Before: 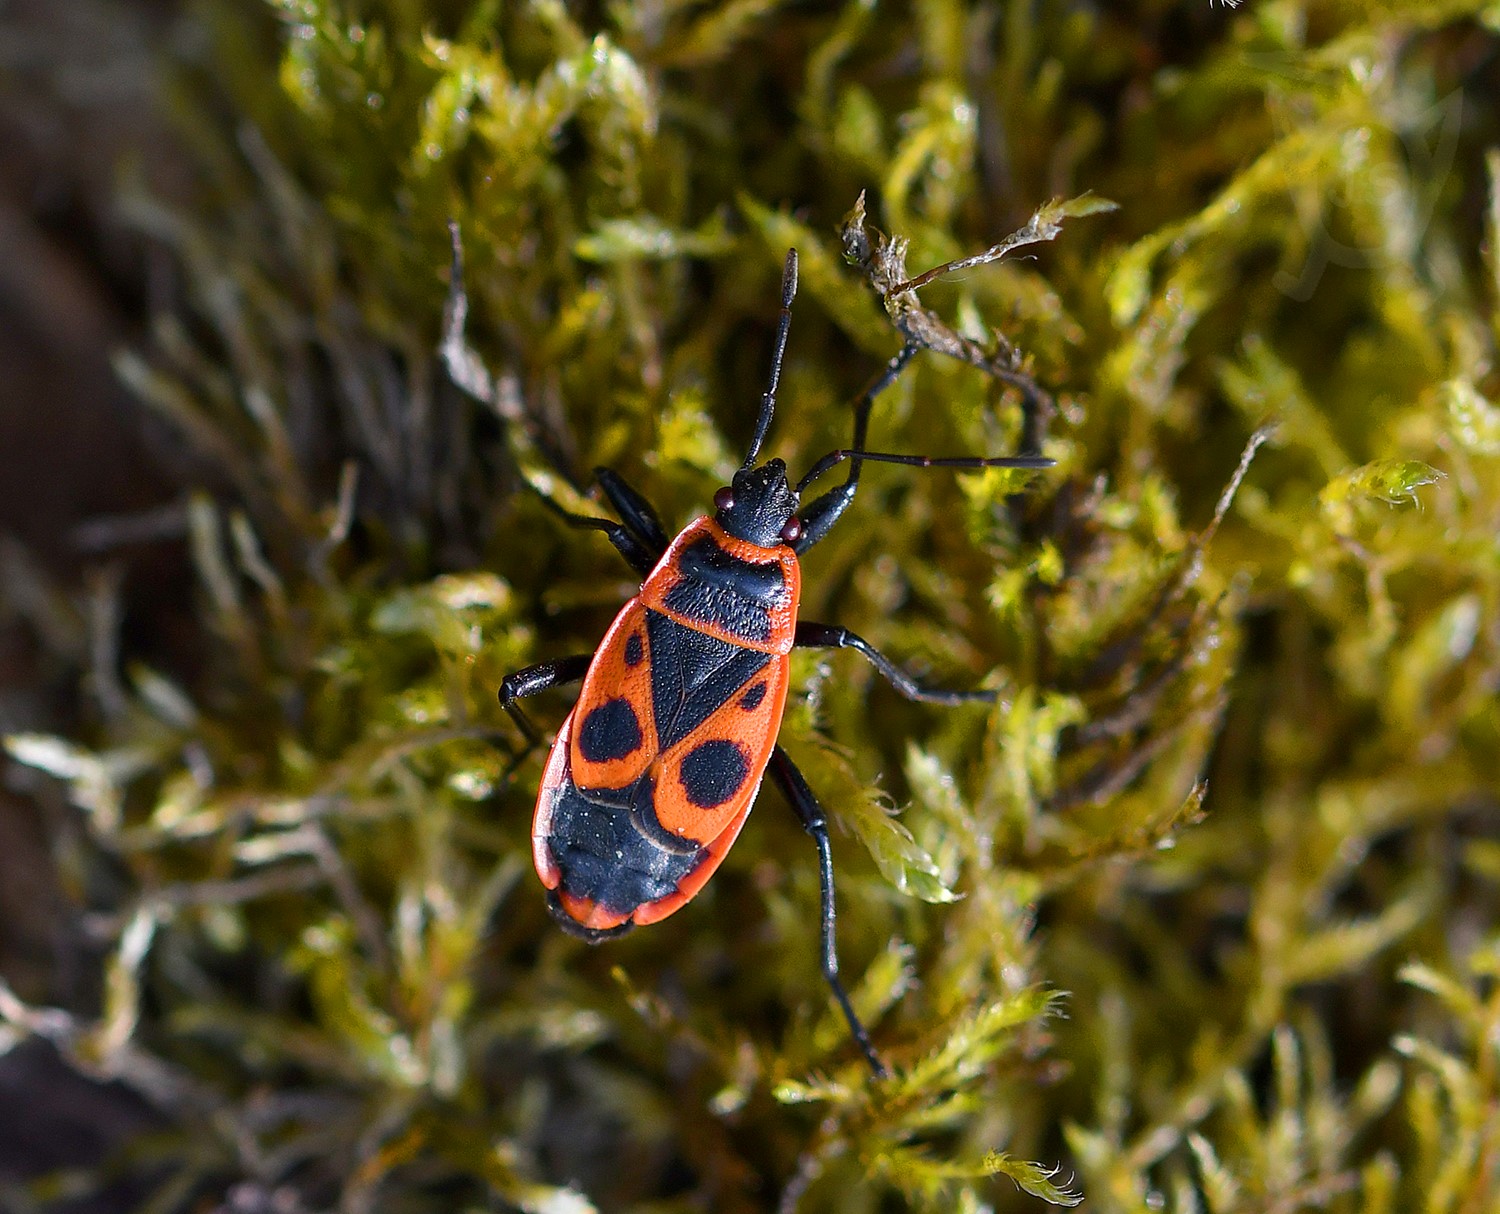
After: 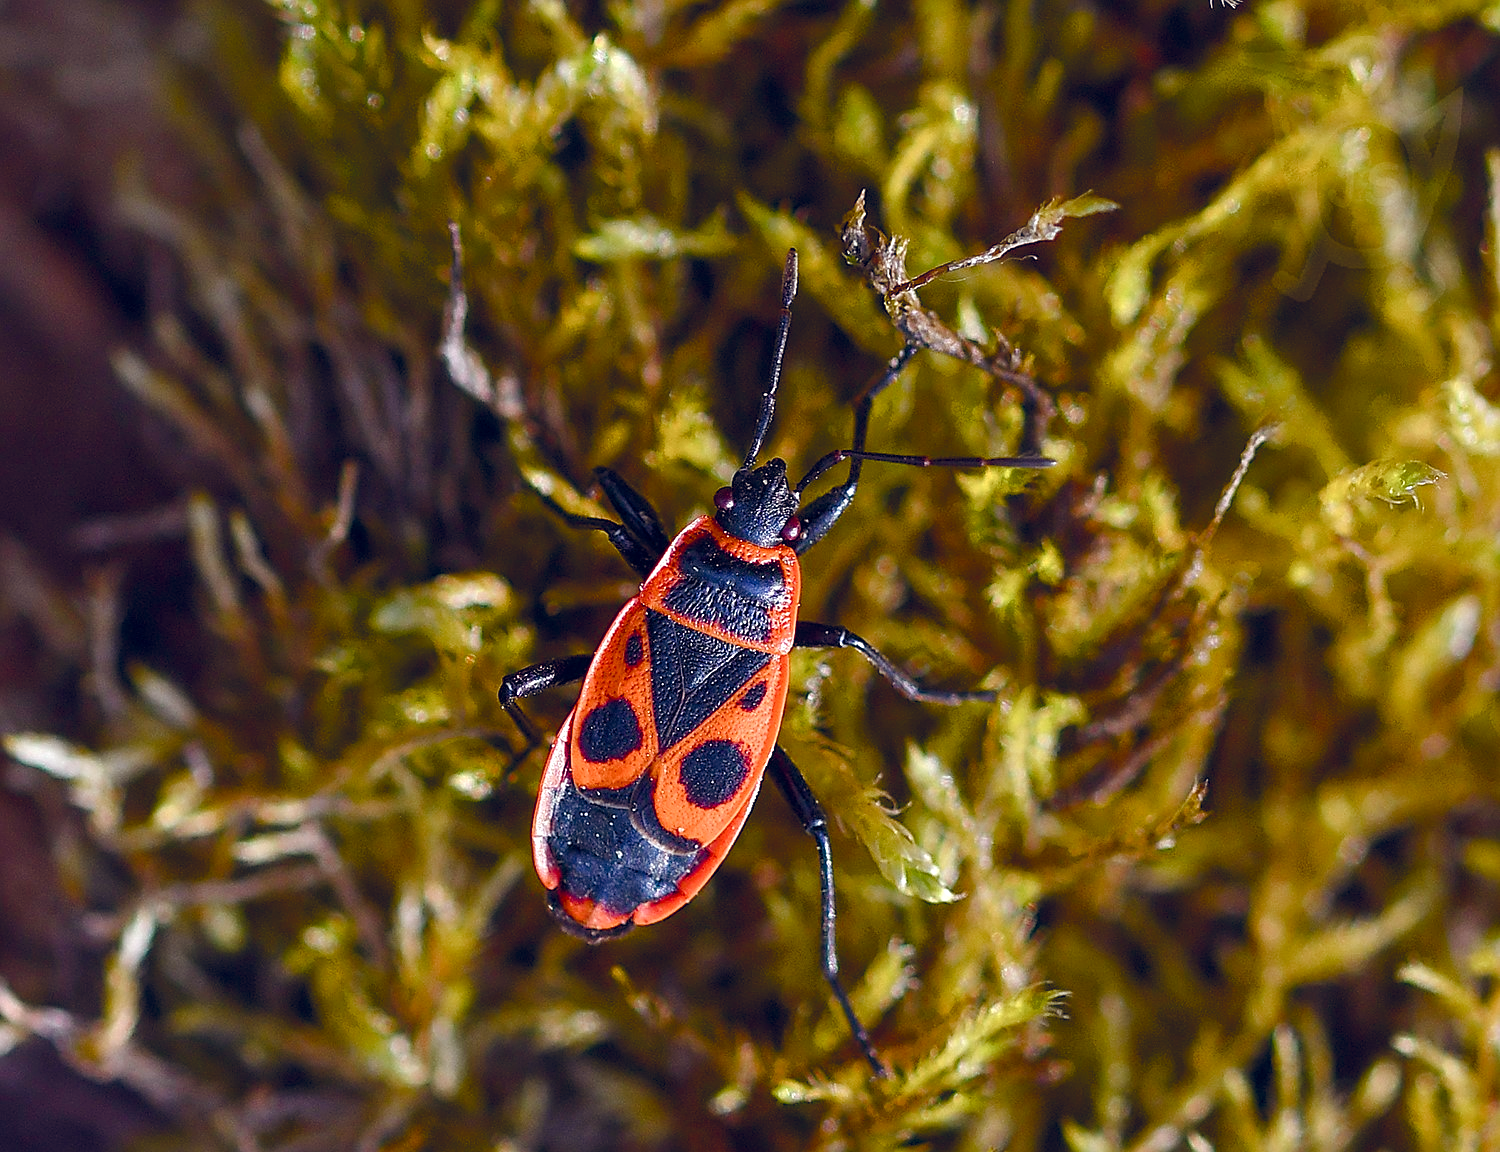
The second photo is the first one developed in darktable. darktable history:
crop and rotate: top 0.005%, bottom 5.049%
local contrast: highlights 101%, shadows 97%, detail 119%, midtone range 0.2
color balance rgb: power › chroma 1.567%, power › hue 26.53°, global offset › luminance 0.412%, global offset › chroma 0.204%, global offset › hue 254.52°, linear chroma grading › global chroma 15.103%, perceptual saturation grading › global saturation 20%, perceptual saturation grading › highlights -50.581%, perceptual saturation grading › shadows 30.421%, global vibrance 20%
sharpen: on, module defaults
